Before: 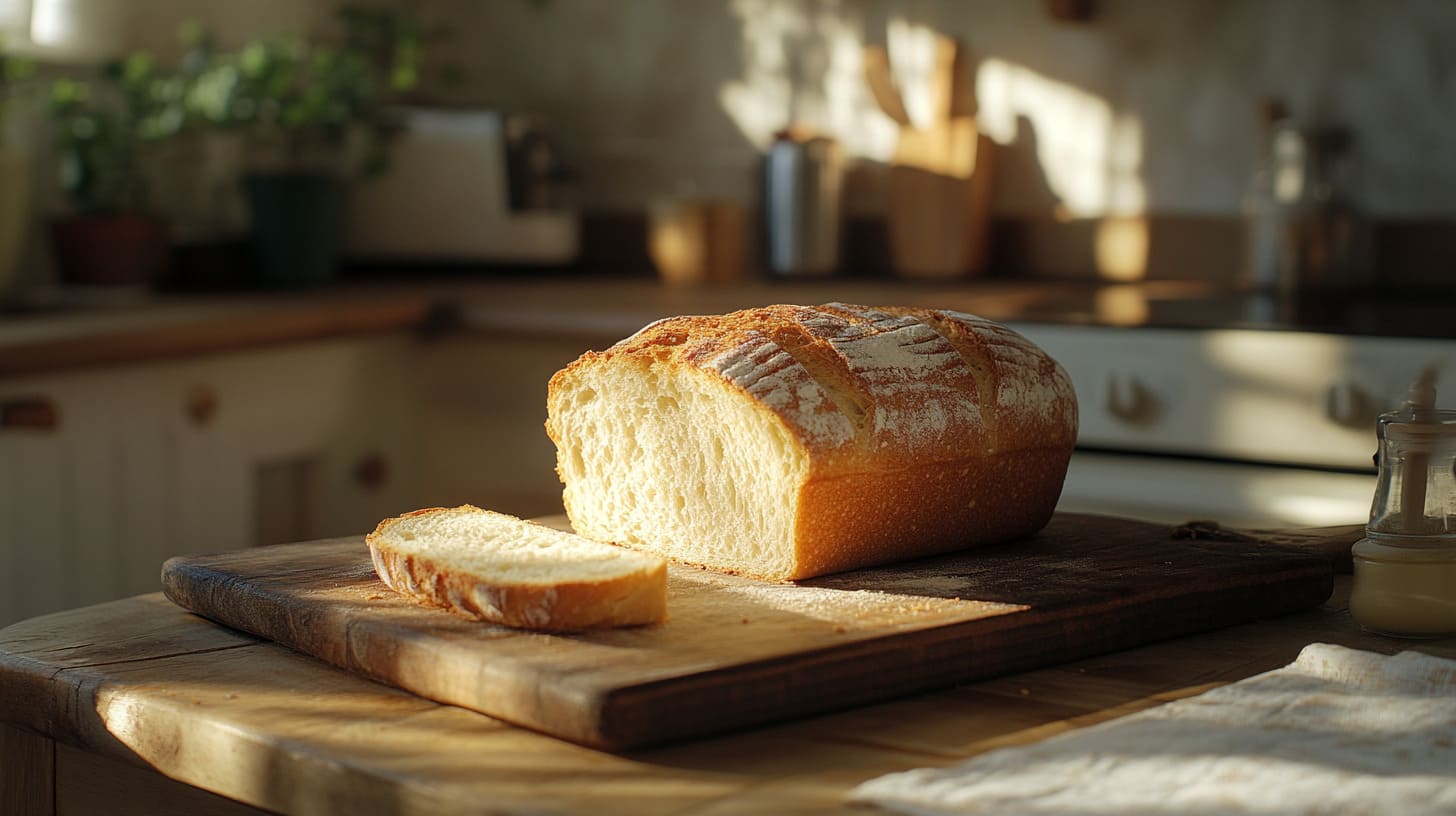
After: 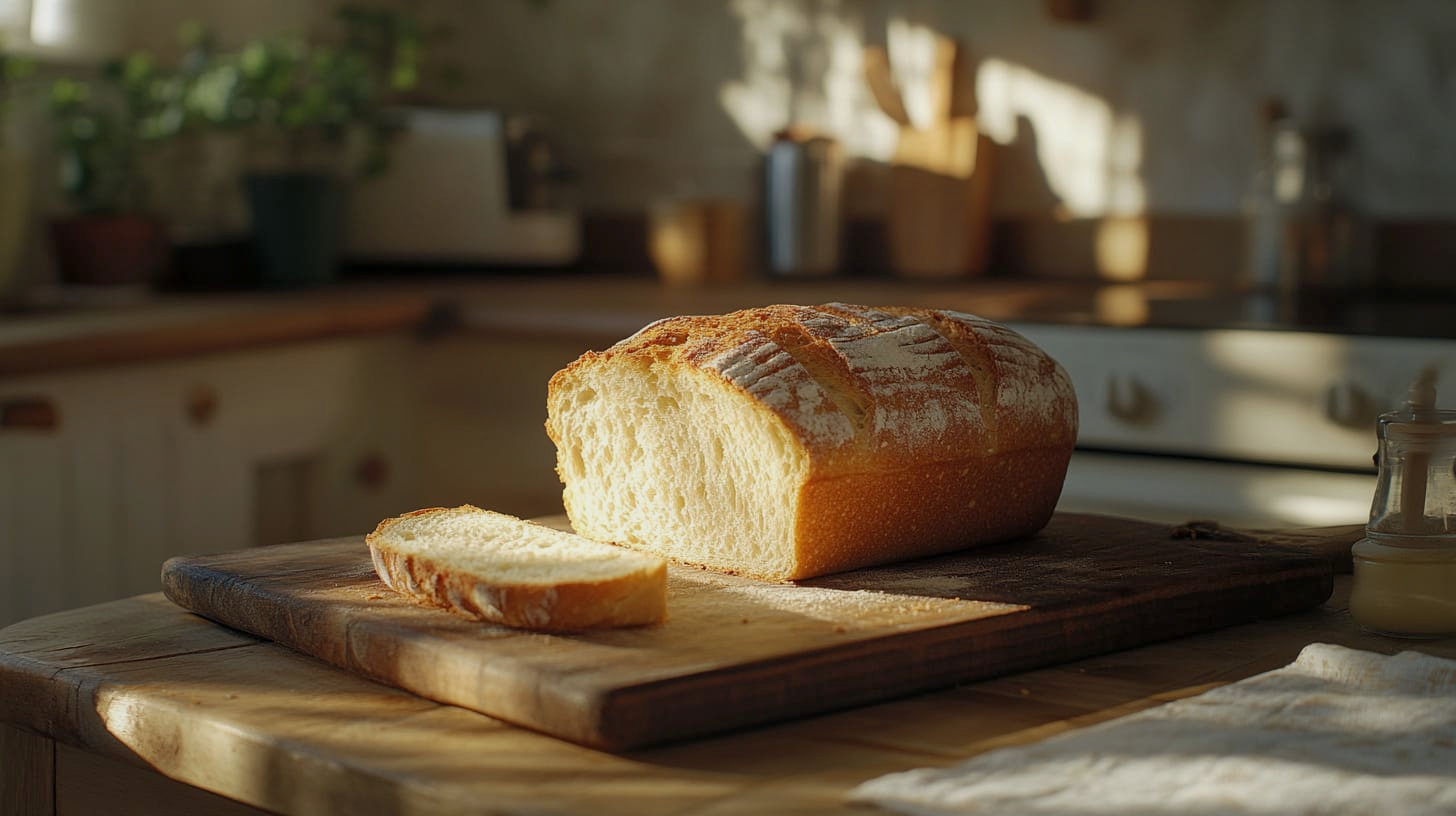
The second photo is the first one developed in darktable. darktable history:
tone equalizer: -8 EV 0.253 EV, -7 EV 0.389 EV, -6 EV 0.449 EV, -5 EV 0.265 EV, -3 EV -0.258 EV, -2 EV -0.401 EV, -1 EV -0.422 EV, +0 EV -0.264 EV
